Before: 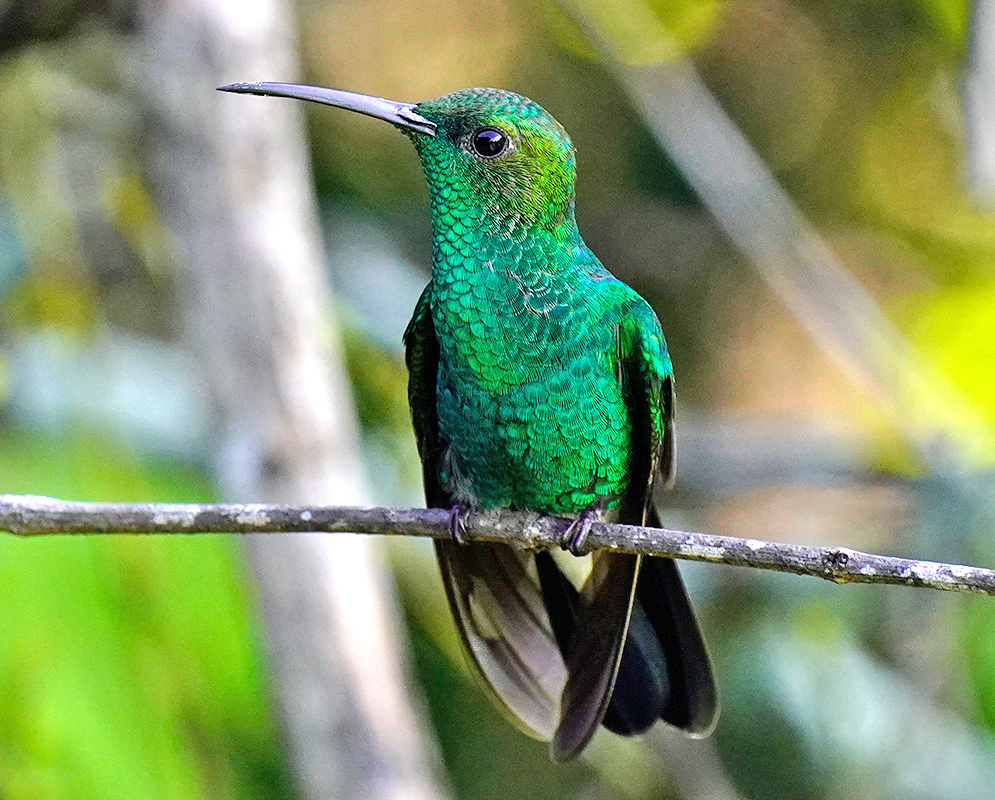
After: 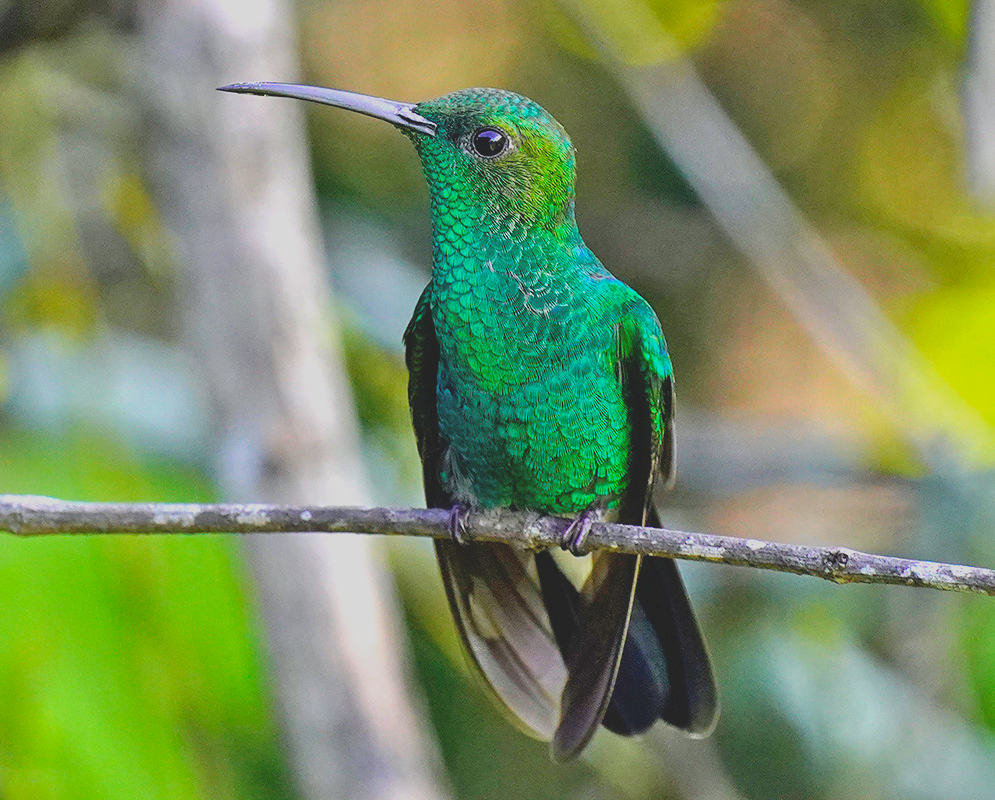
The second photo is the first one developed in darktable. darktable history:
contrast brightness saturation: contrast -0.27
